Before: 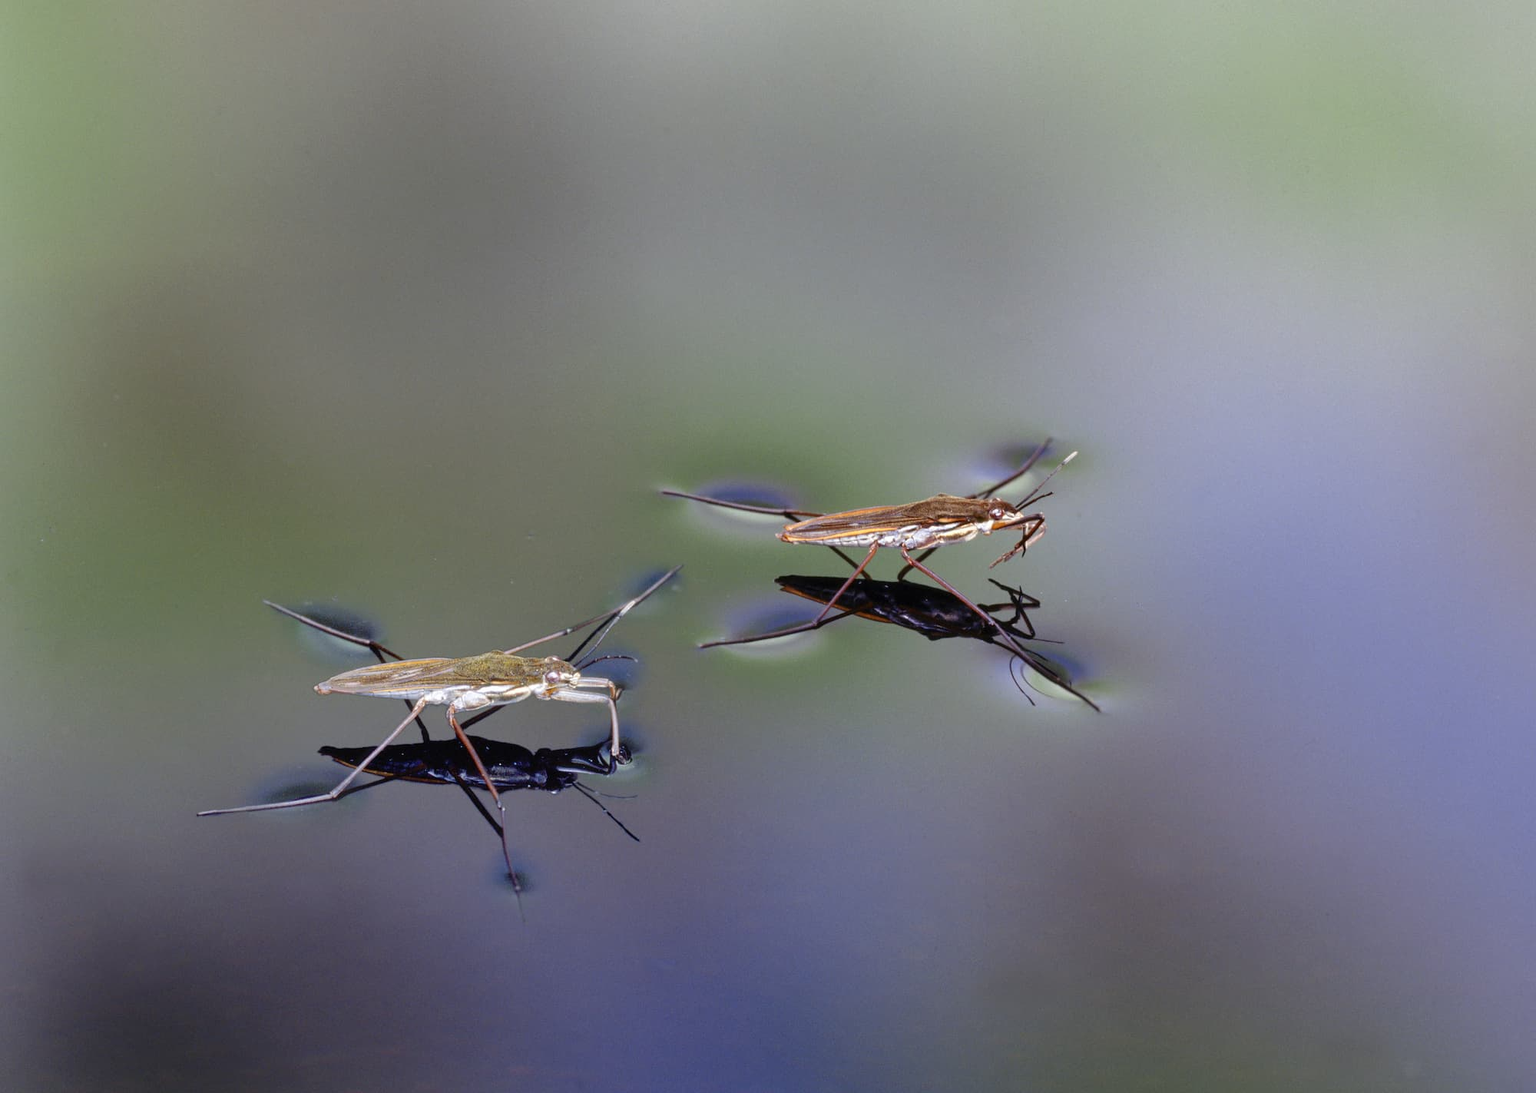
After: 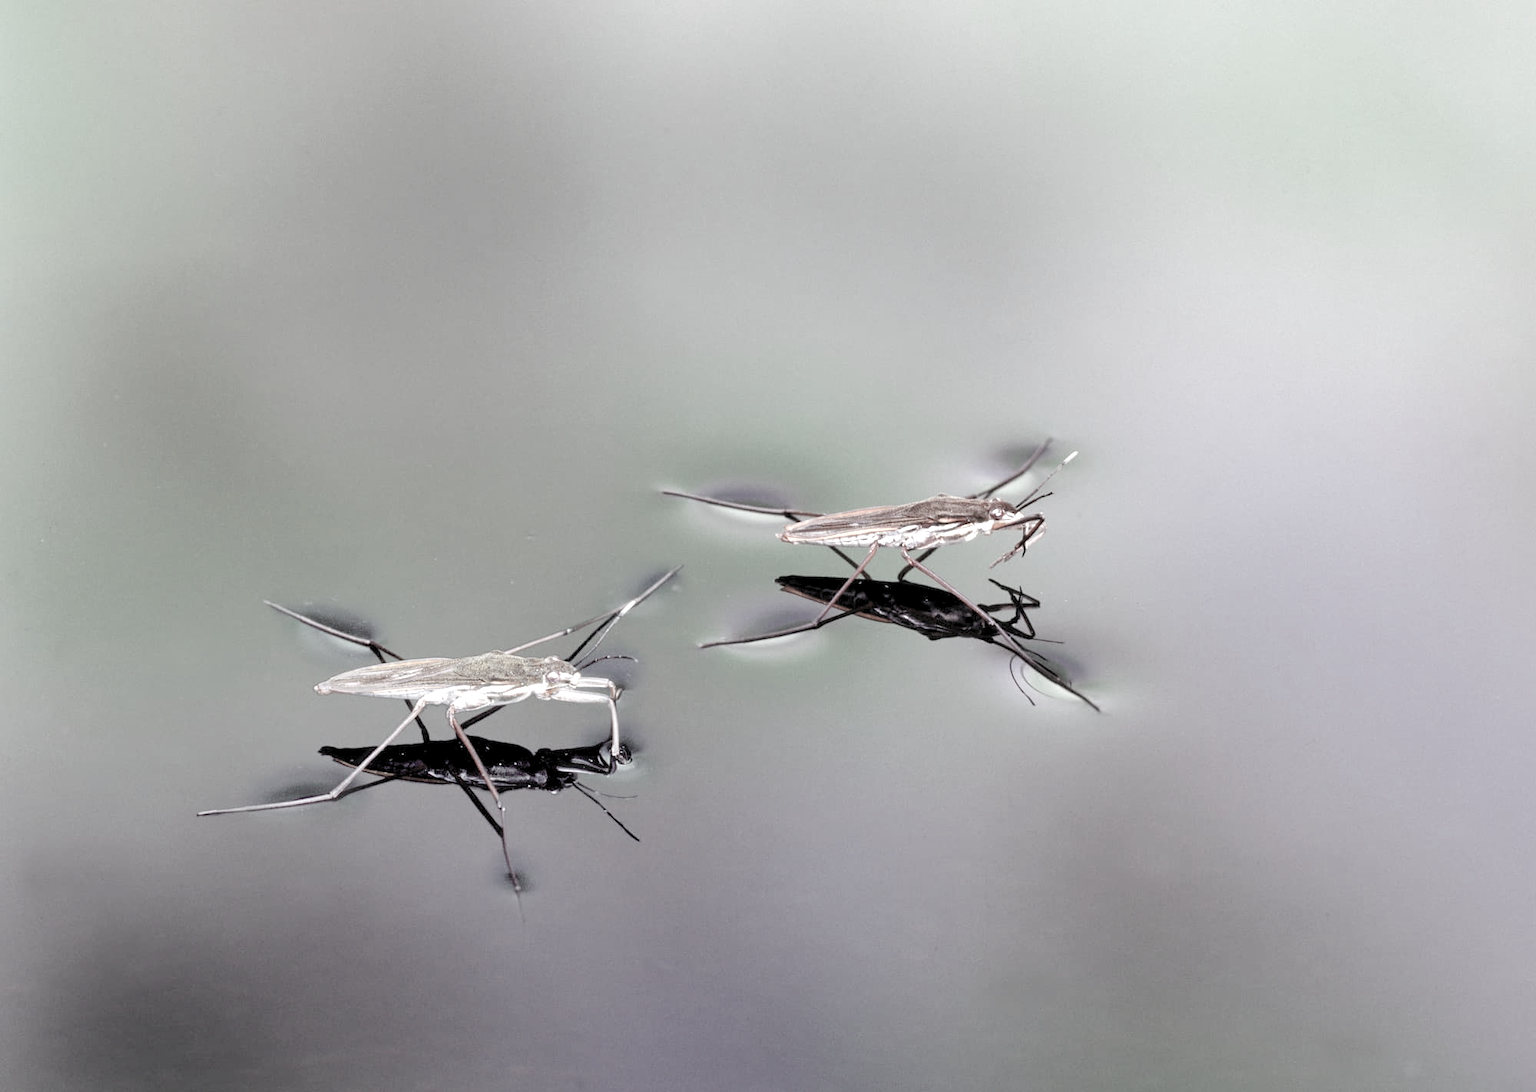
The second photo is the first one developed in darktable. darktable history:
color contrast: green-magenta contrast 0.3, blue-yellow contrast 0.15
levels: levels [0.036, 0.364, 0.827]
